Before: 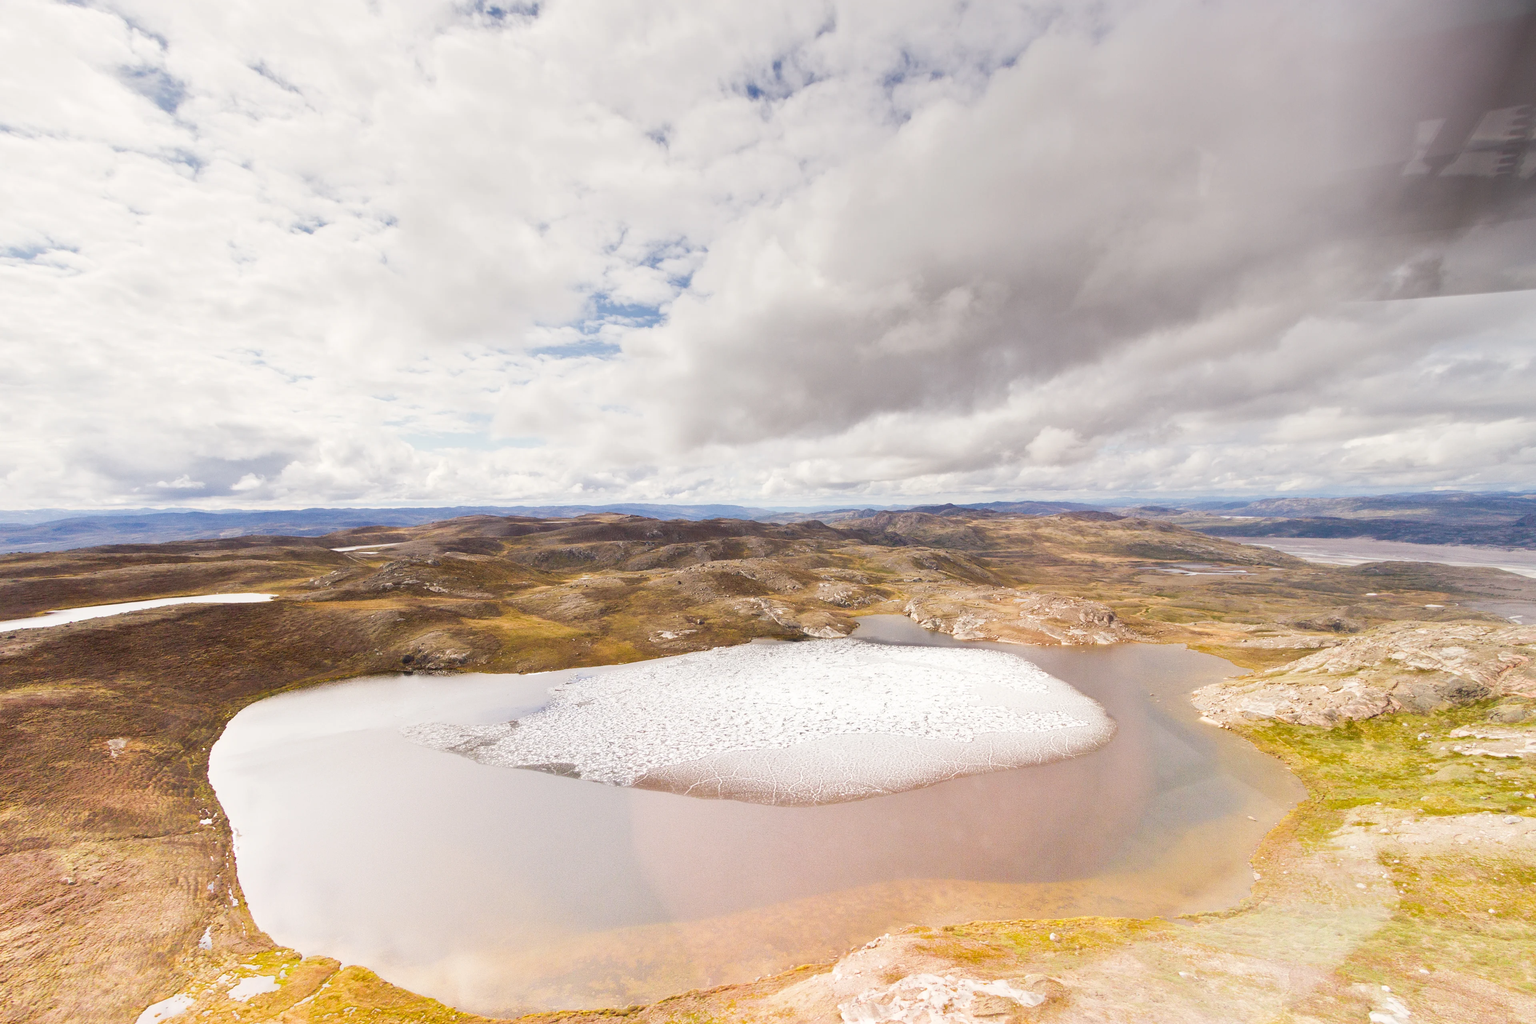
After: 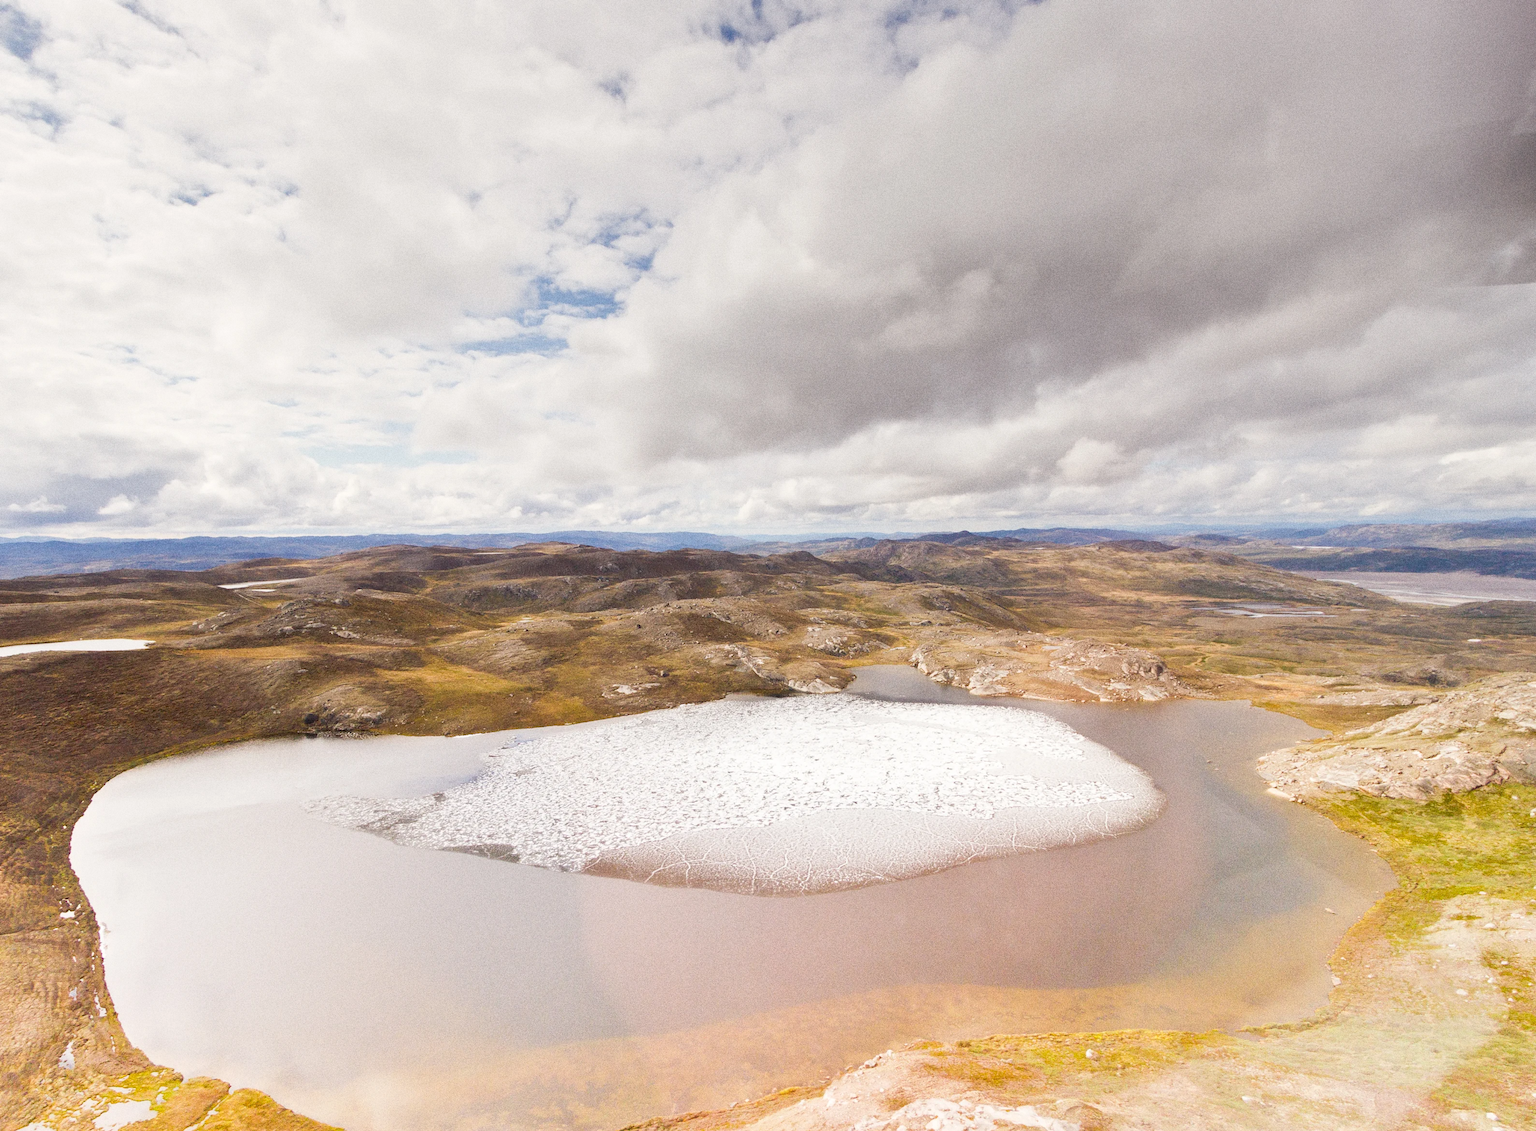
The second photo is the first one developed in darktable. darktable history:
crop: left 9.807%, top 6.259%, right 7.334%, bottom 2.177%
grain: coarseness 0.09 ISO, strength 40%
